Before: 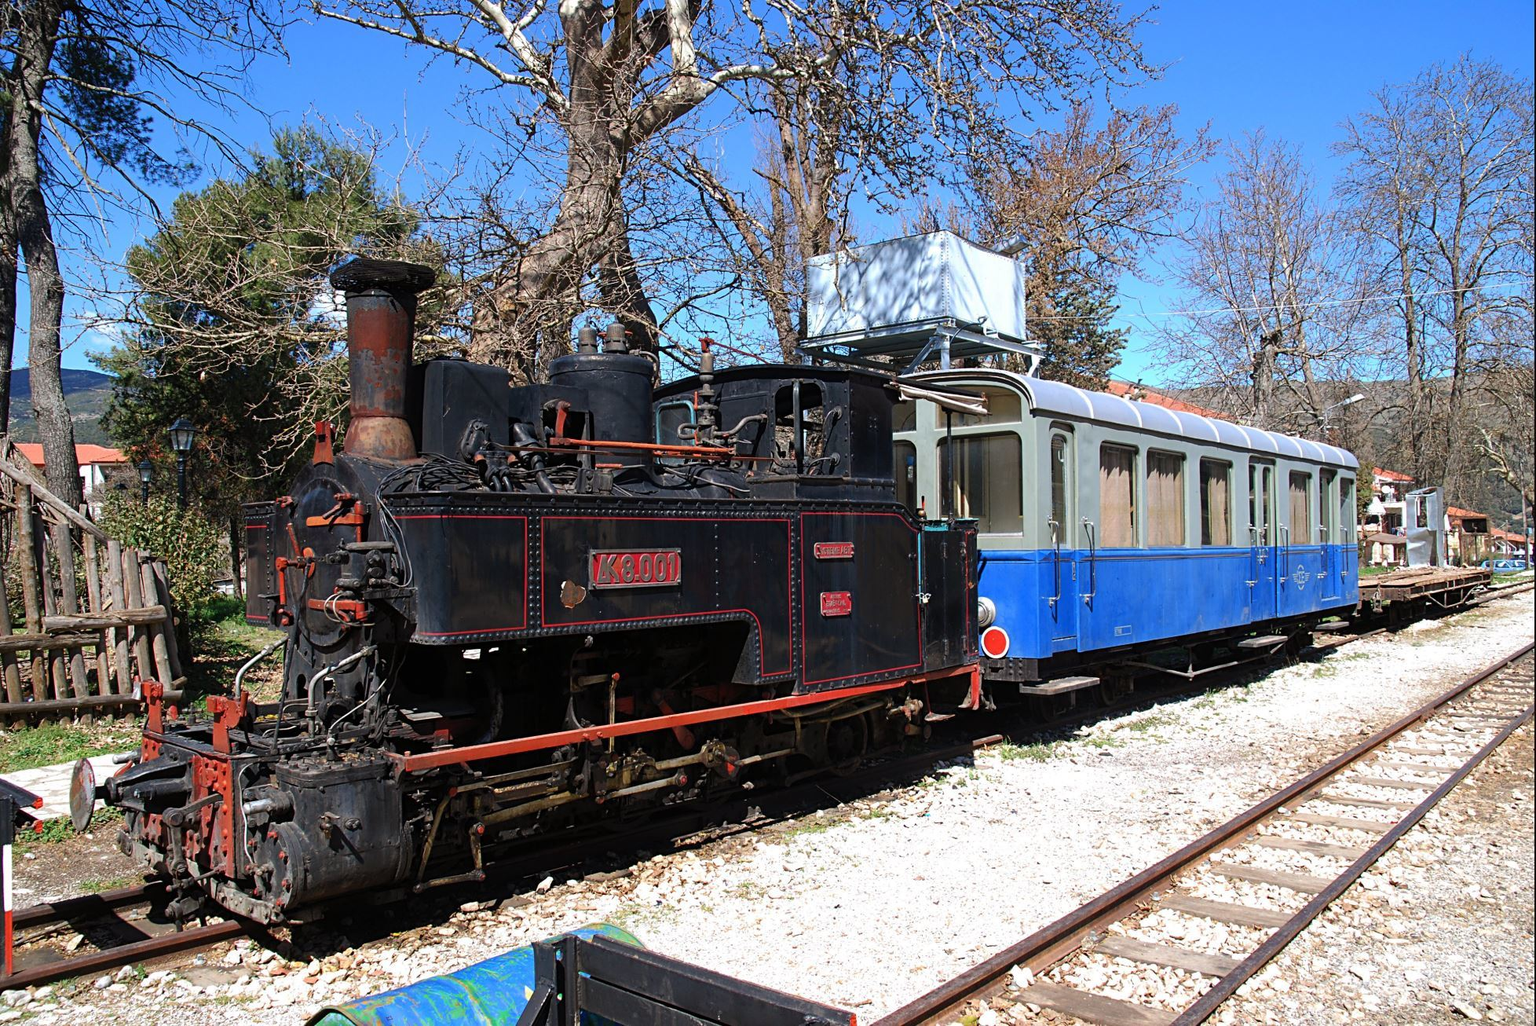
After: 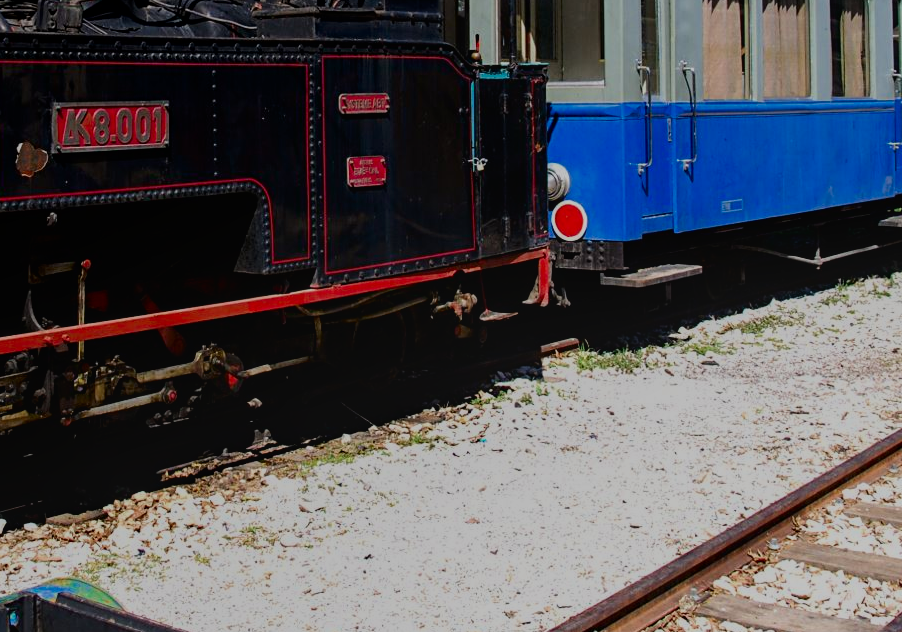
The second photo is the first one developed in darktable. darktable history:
crop: left 35.709%, top 45.764%, right 18.148%, bottom 5.843%
local contrast: detail 109%
filmic rgb: black relative exposure -7.65 EV, white relative exposure 4.56 EV, hardness 3.61, contrast 0.989, color science v6 (2022)
contrast brightness saturation: brightness -0.219, saturation 0.075
